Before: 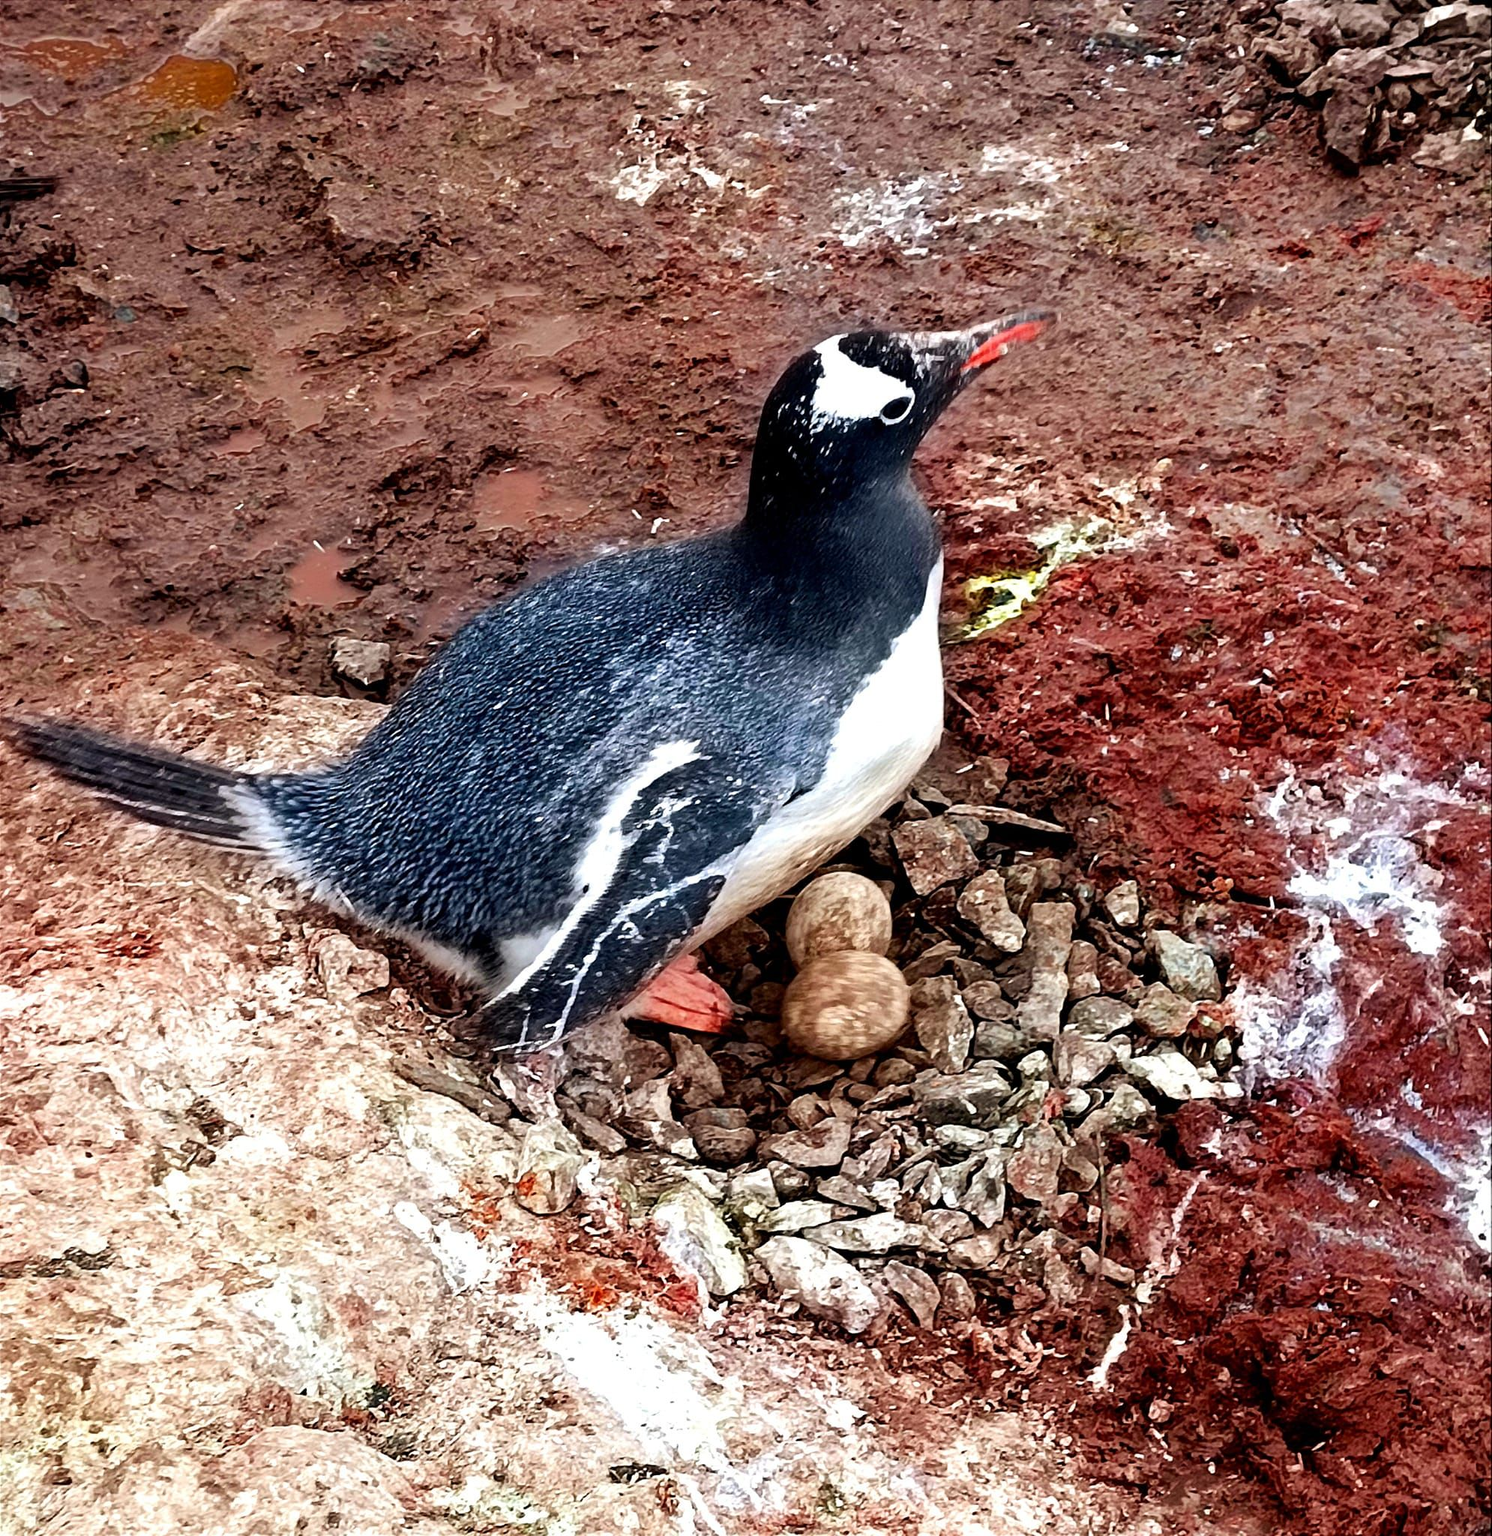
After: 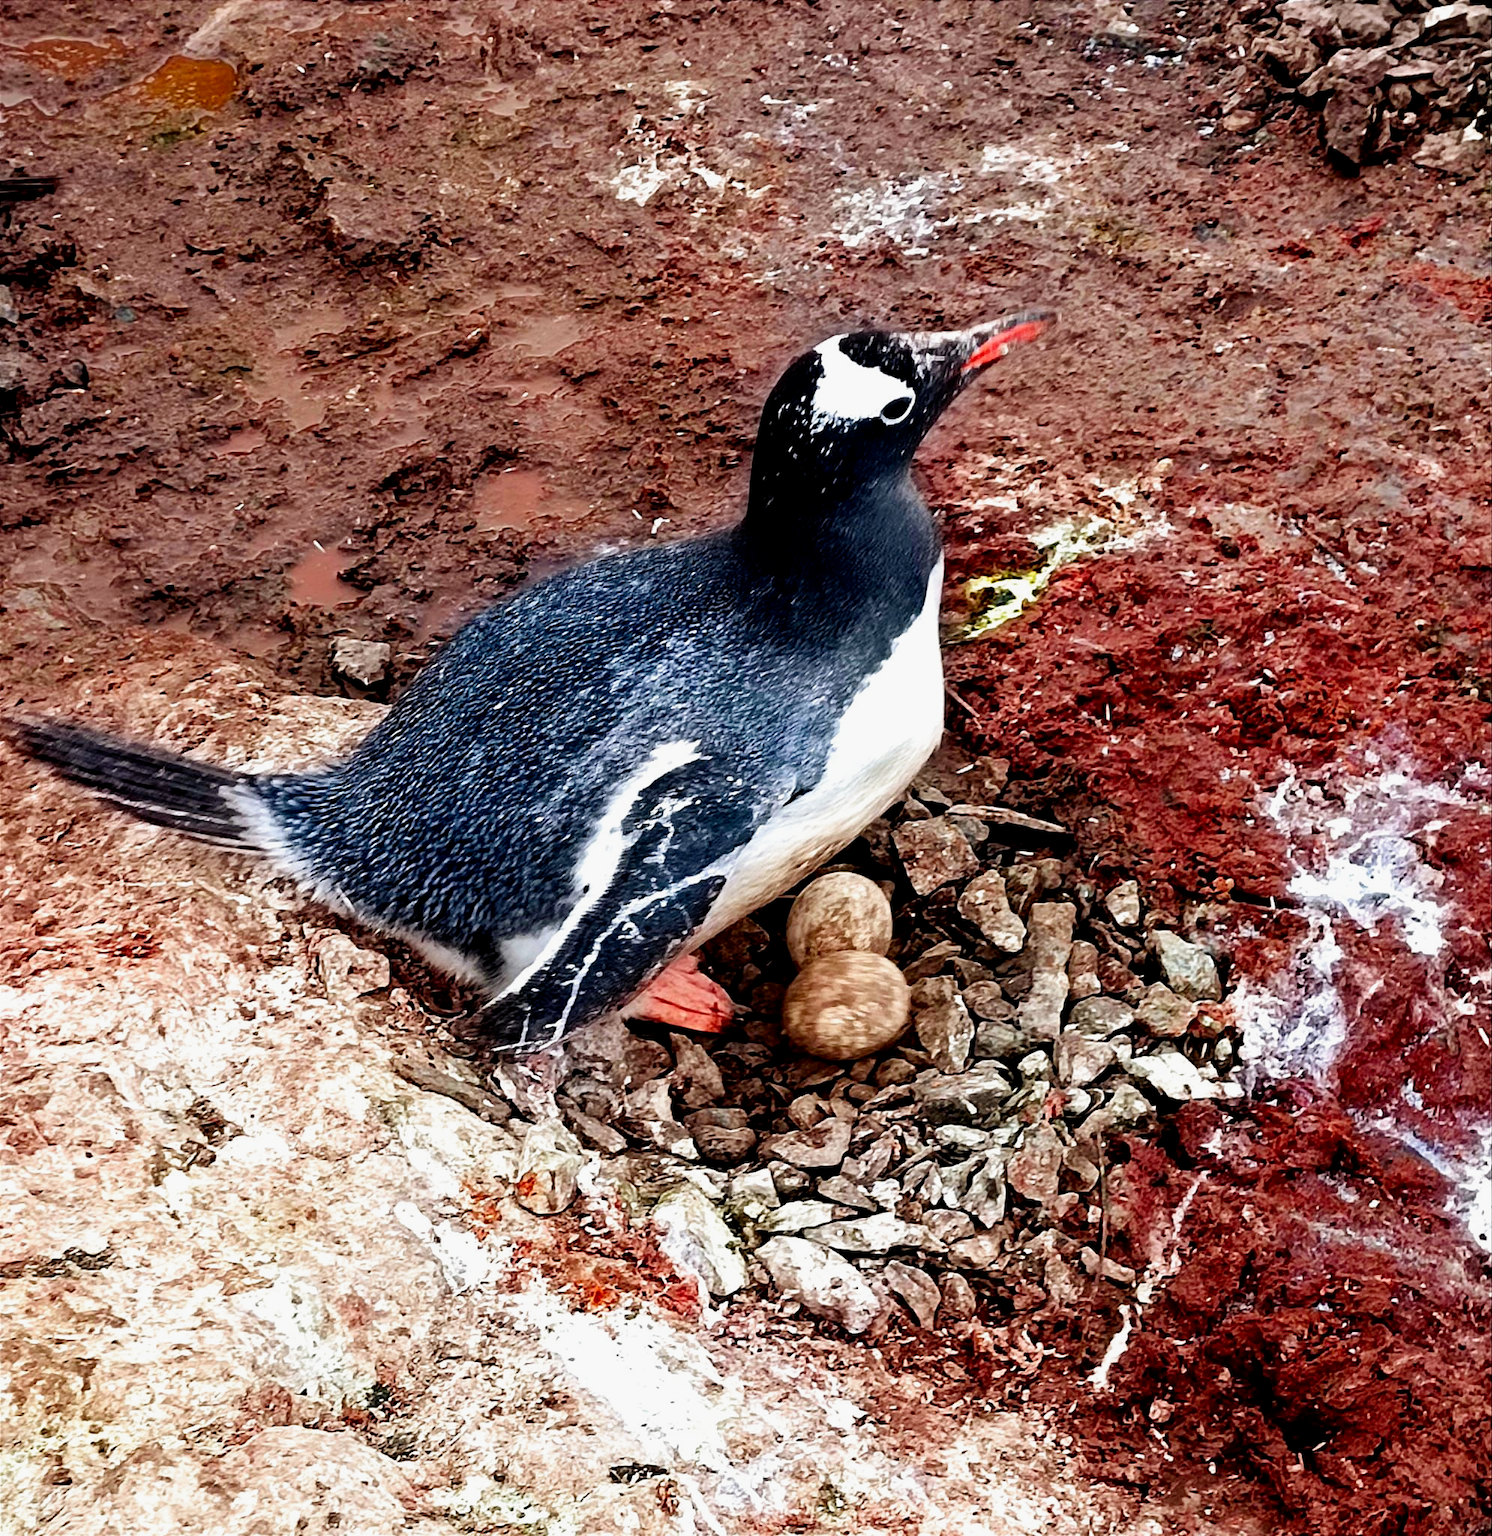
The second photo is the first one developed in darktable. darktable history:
tone equalizer: edges refinement/feathering 500, mask exposure compensation -1.57 EV, preserve details no
filmic rgb: black relative exposure -12.03 EV, white relative exposure 2.82 EV, target black luminance 0%, hardness 8.06, latitude 71.08%, contrast 1.139, highlights saturation mix 10.29%, shadows ↔ highlights balance -0.385%, add noise in highlights 0, preserve chrominance no, color science v3 (2019), use custom middle-gray values true, contrast in highlights soft
